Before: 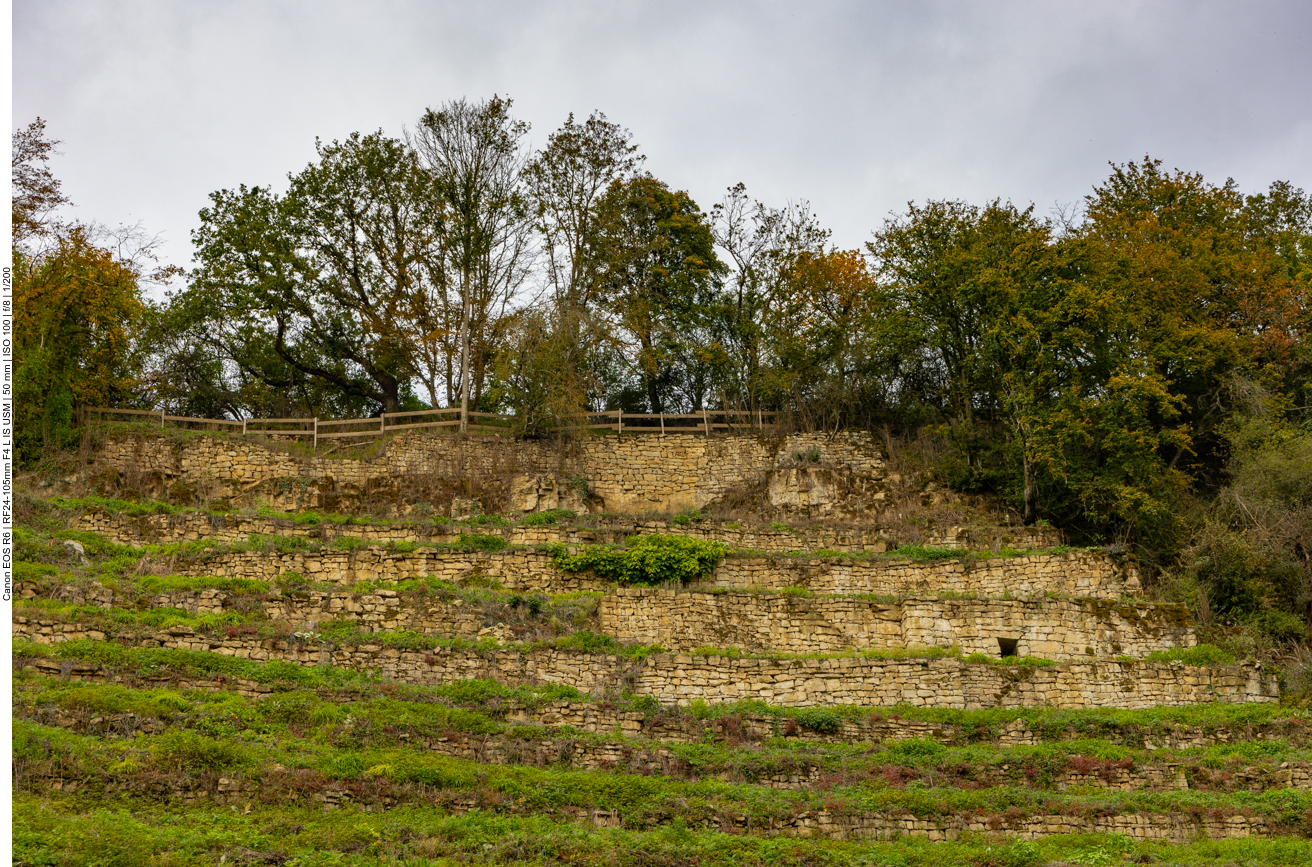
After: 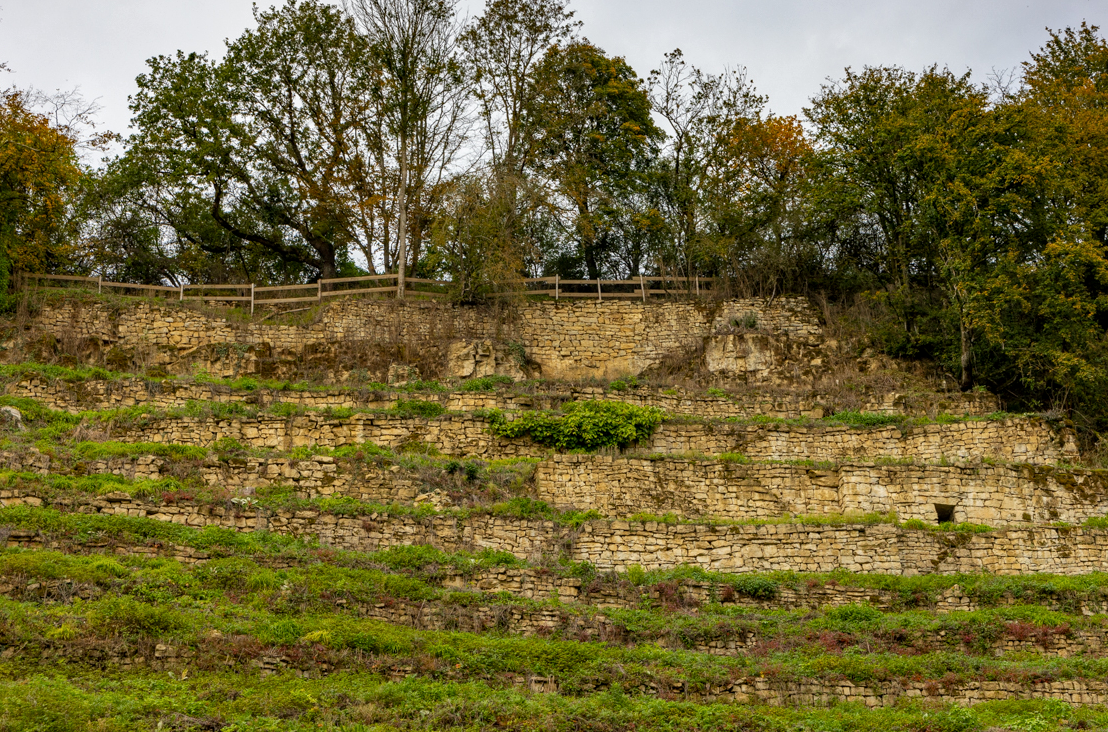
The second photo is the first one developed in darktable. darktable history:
crop and rotate: left 4.842%, top 15.51%, right 10.668%
local contrast: highlights 100%, shadows 100%, detail 120%, midtone range 0.2
